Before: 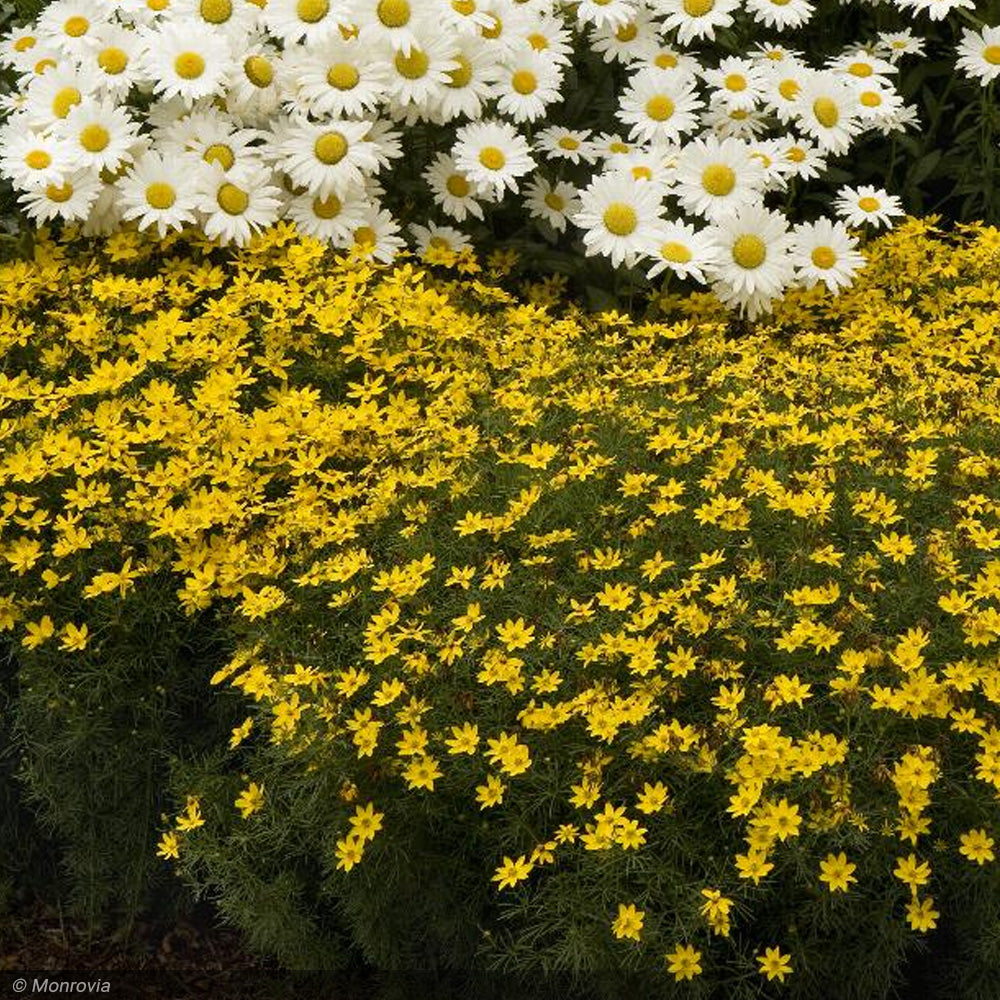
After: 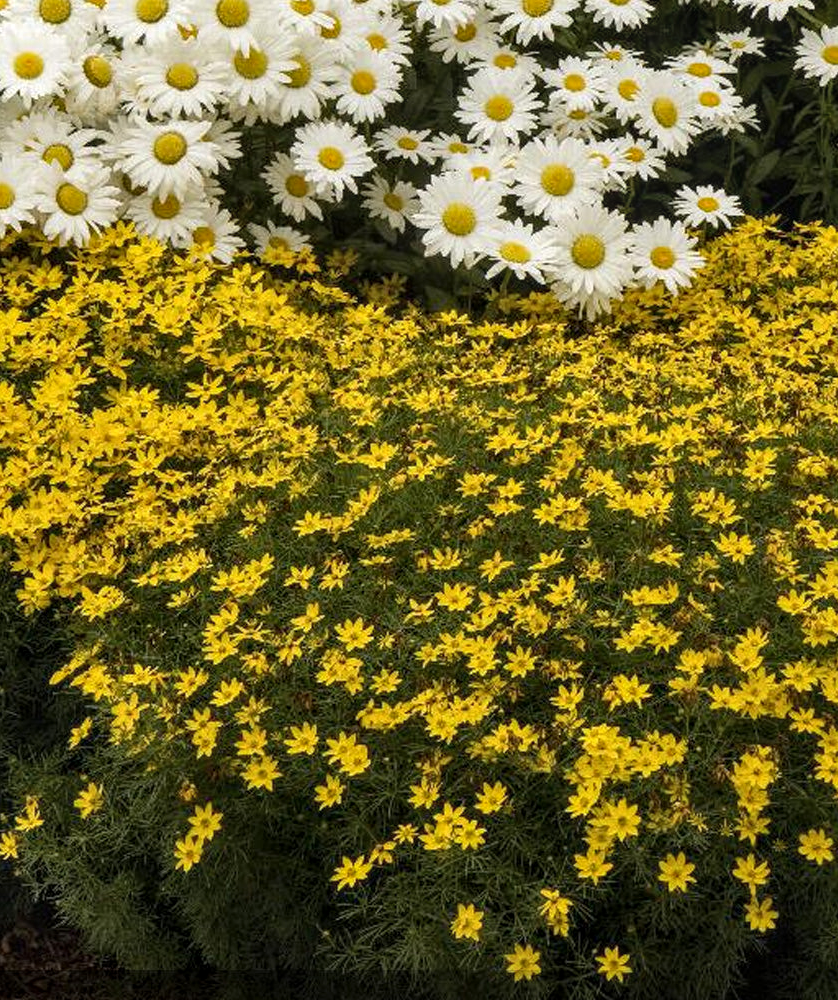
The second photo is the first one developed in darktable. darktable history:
local contrast: on, module defaults
crop: left 16.145%
